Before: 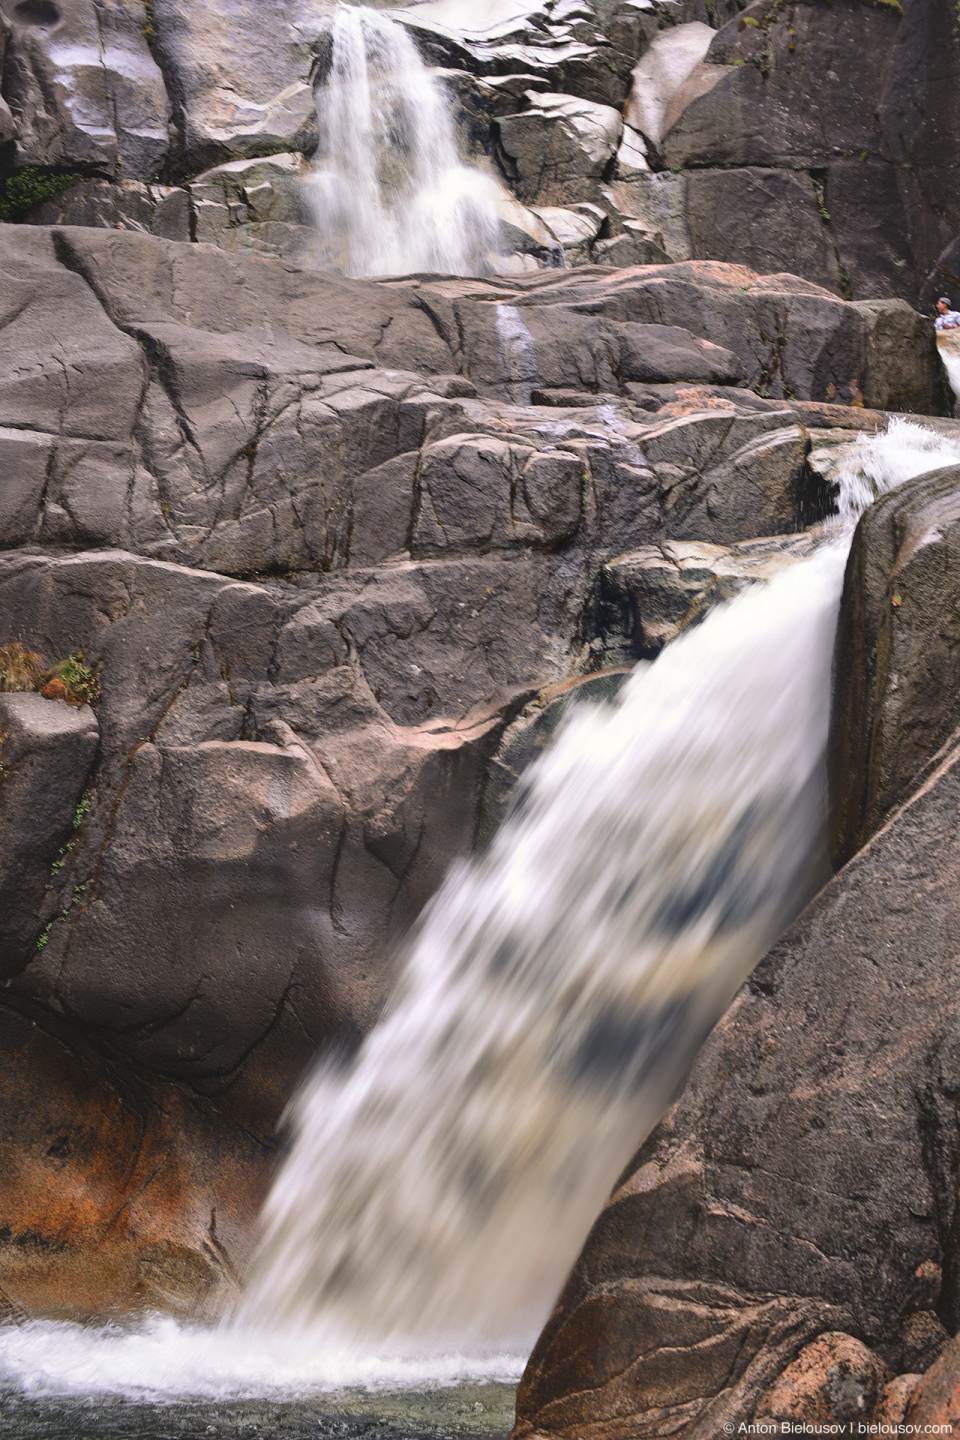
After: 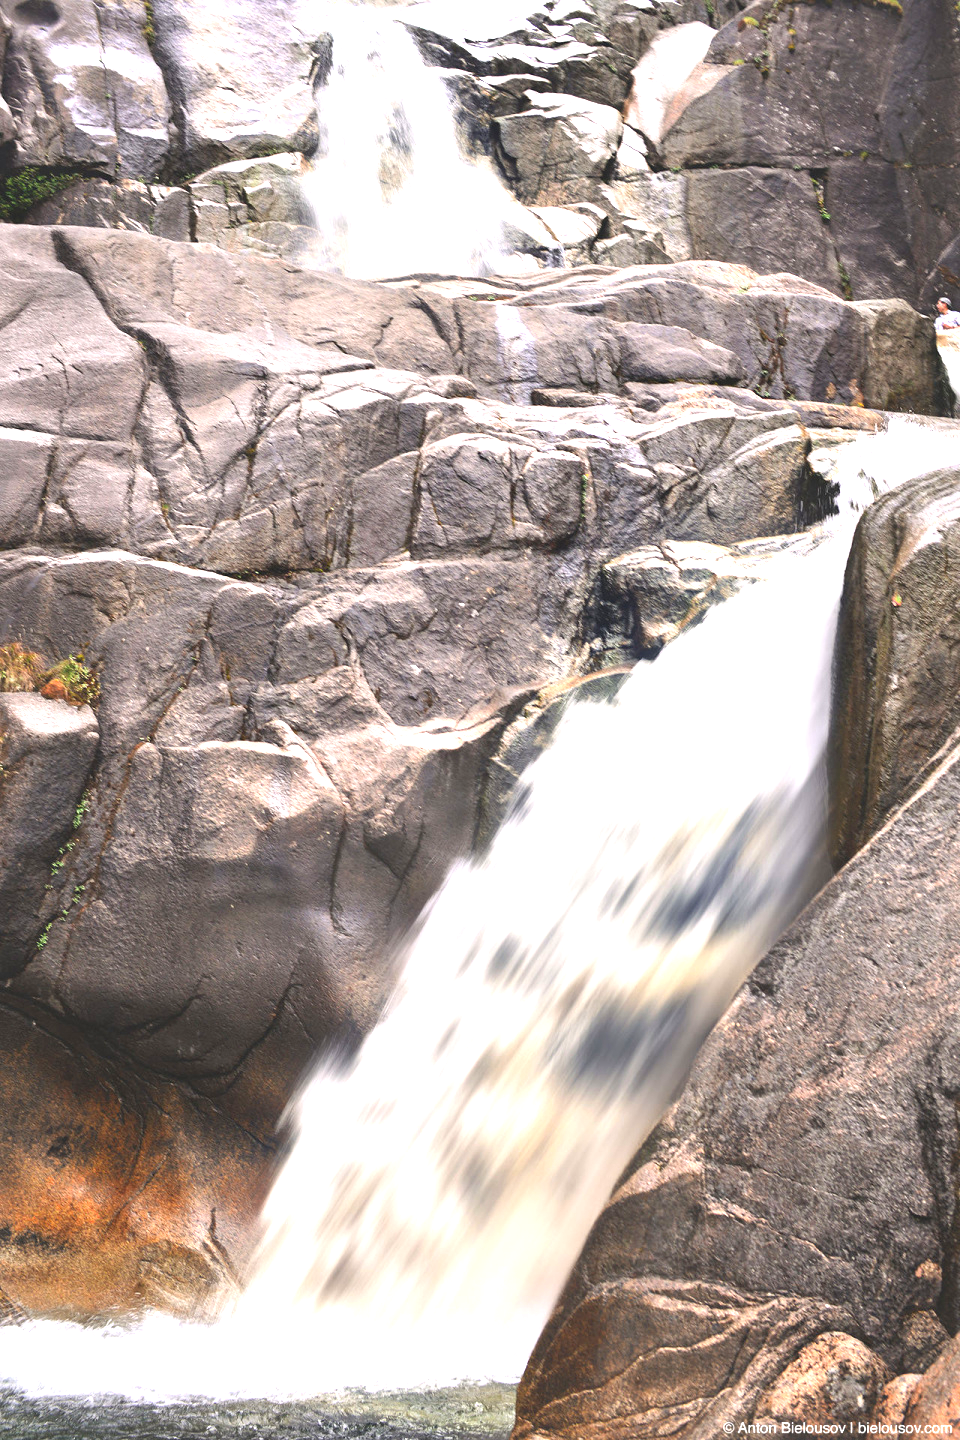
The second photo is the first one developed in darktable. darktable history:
exposure: exposure 1.094 EV, compensate exposure bias true, compensate highlight preservation false
